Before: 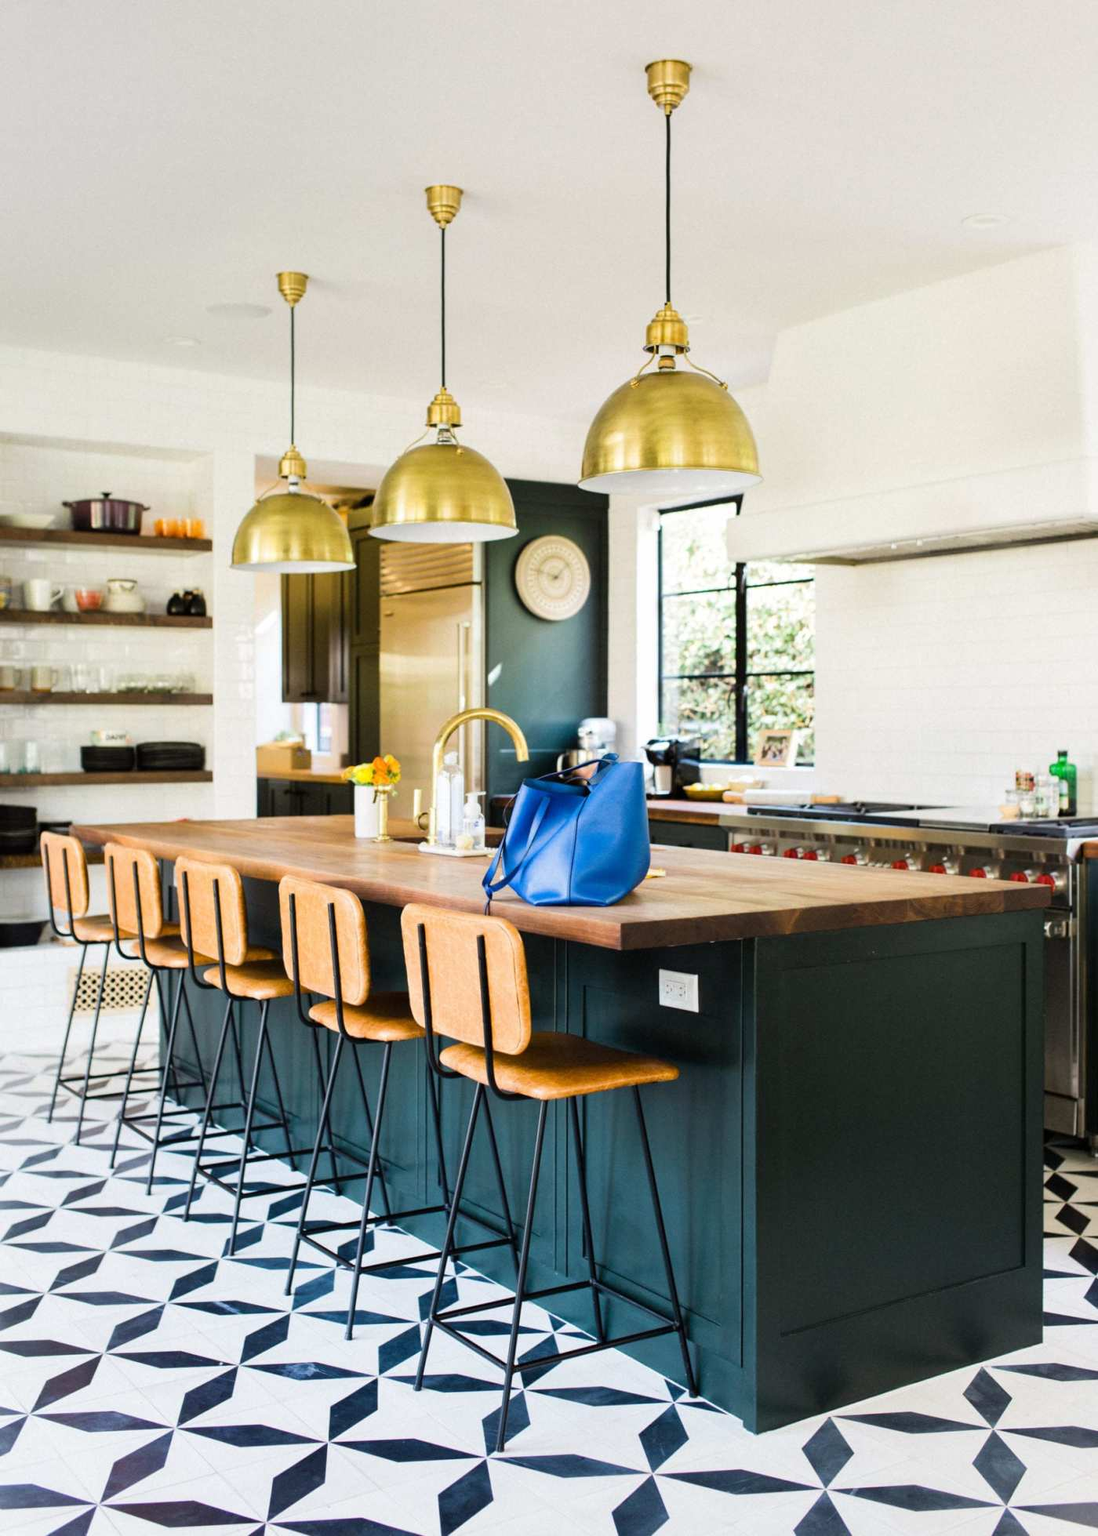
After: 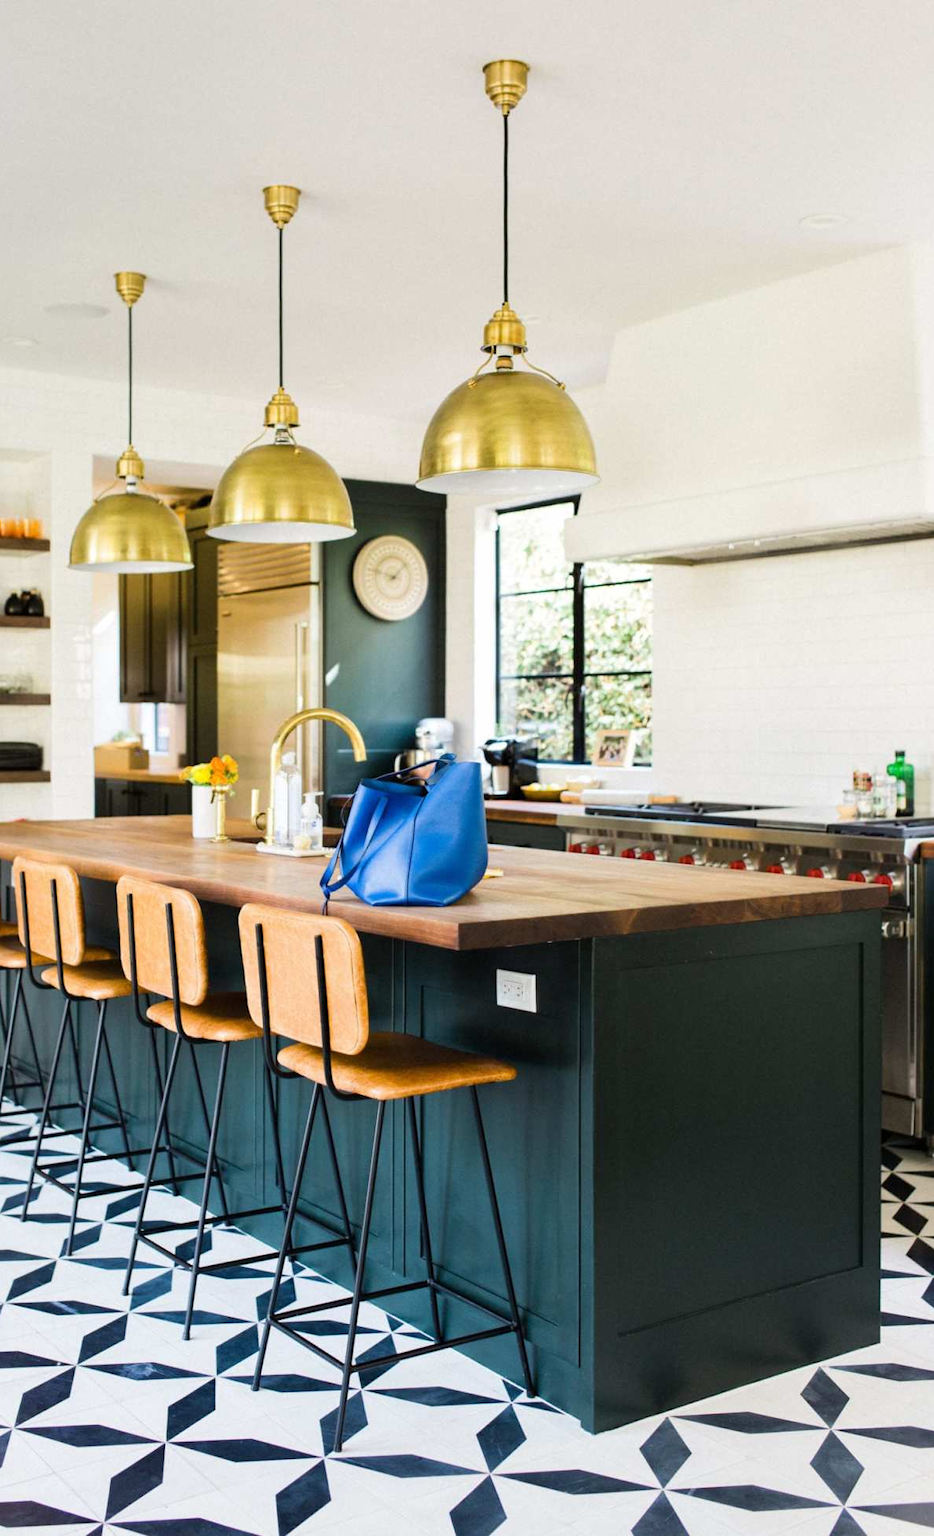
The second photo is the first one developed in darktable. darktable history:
crop and rotate: left 14.796%
